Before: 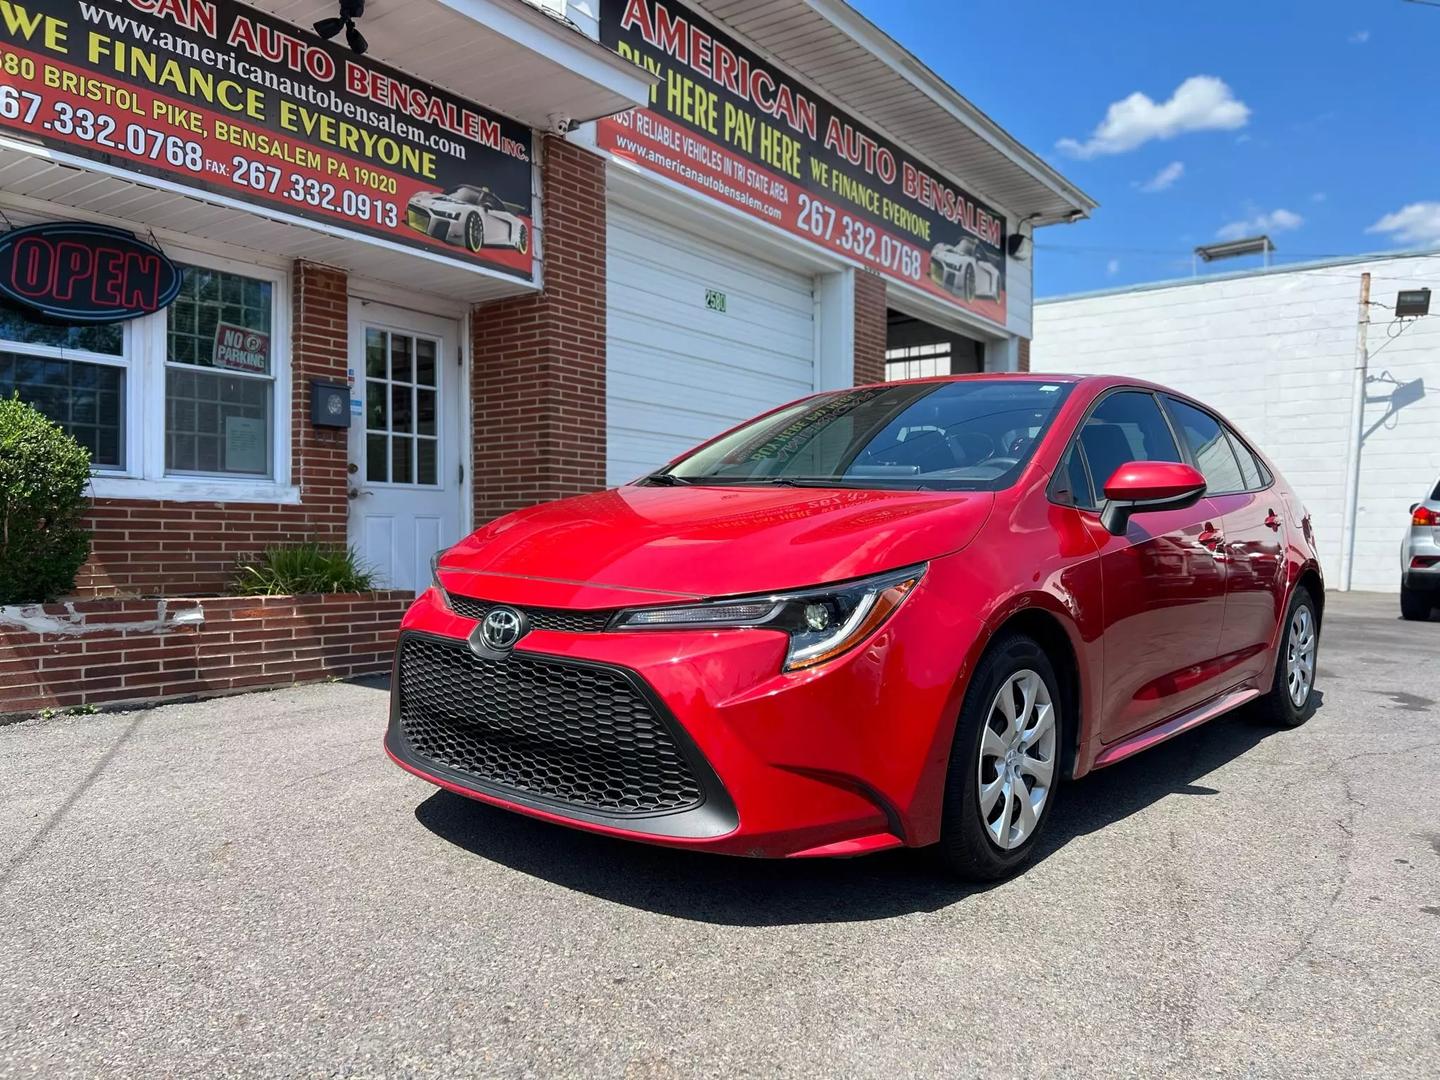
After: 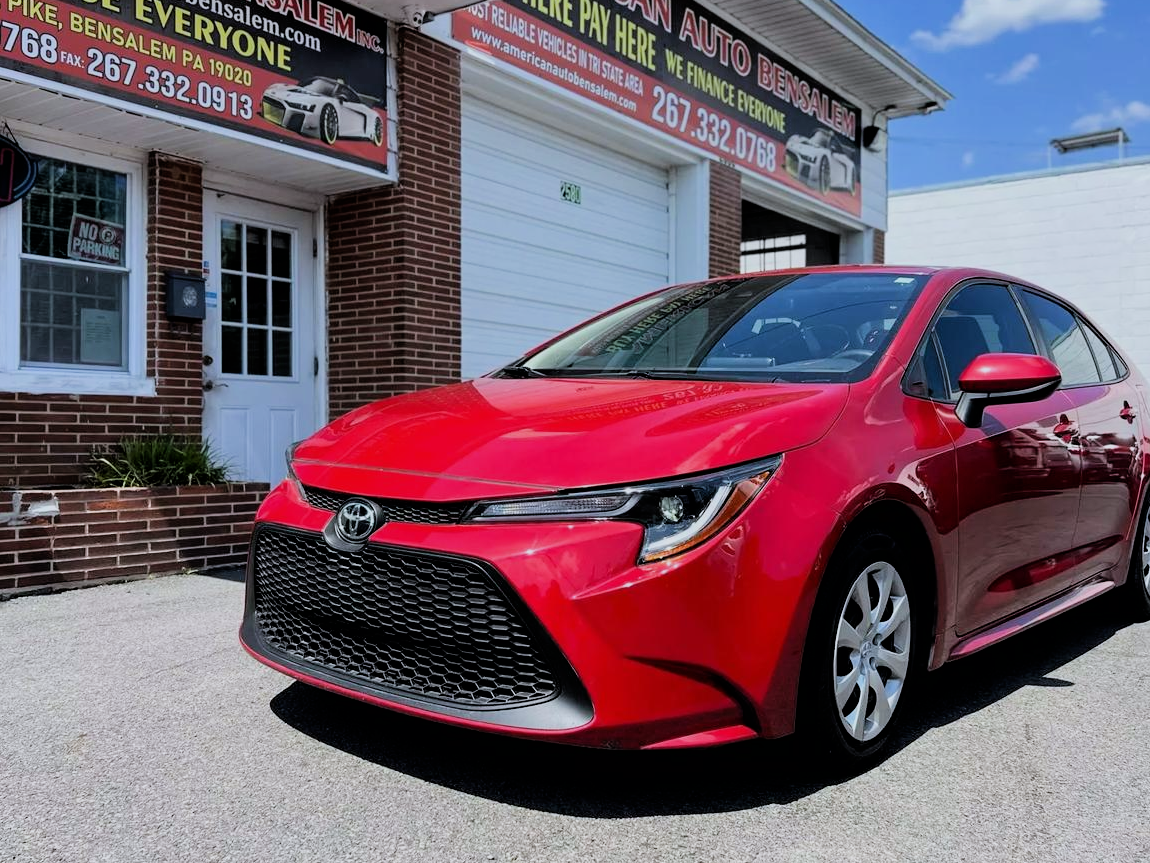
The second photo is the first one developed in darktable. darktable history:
crop and rotate: left 10.071%, top 10.071%, right 10.02%, bottom 10.02%
white balance: red 0.967, blue 1.049
filmic rgb: black relative exposure -5 EV, hardness 2.88, contrast 1.2
